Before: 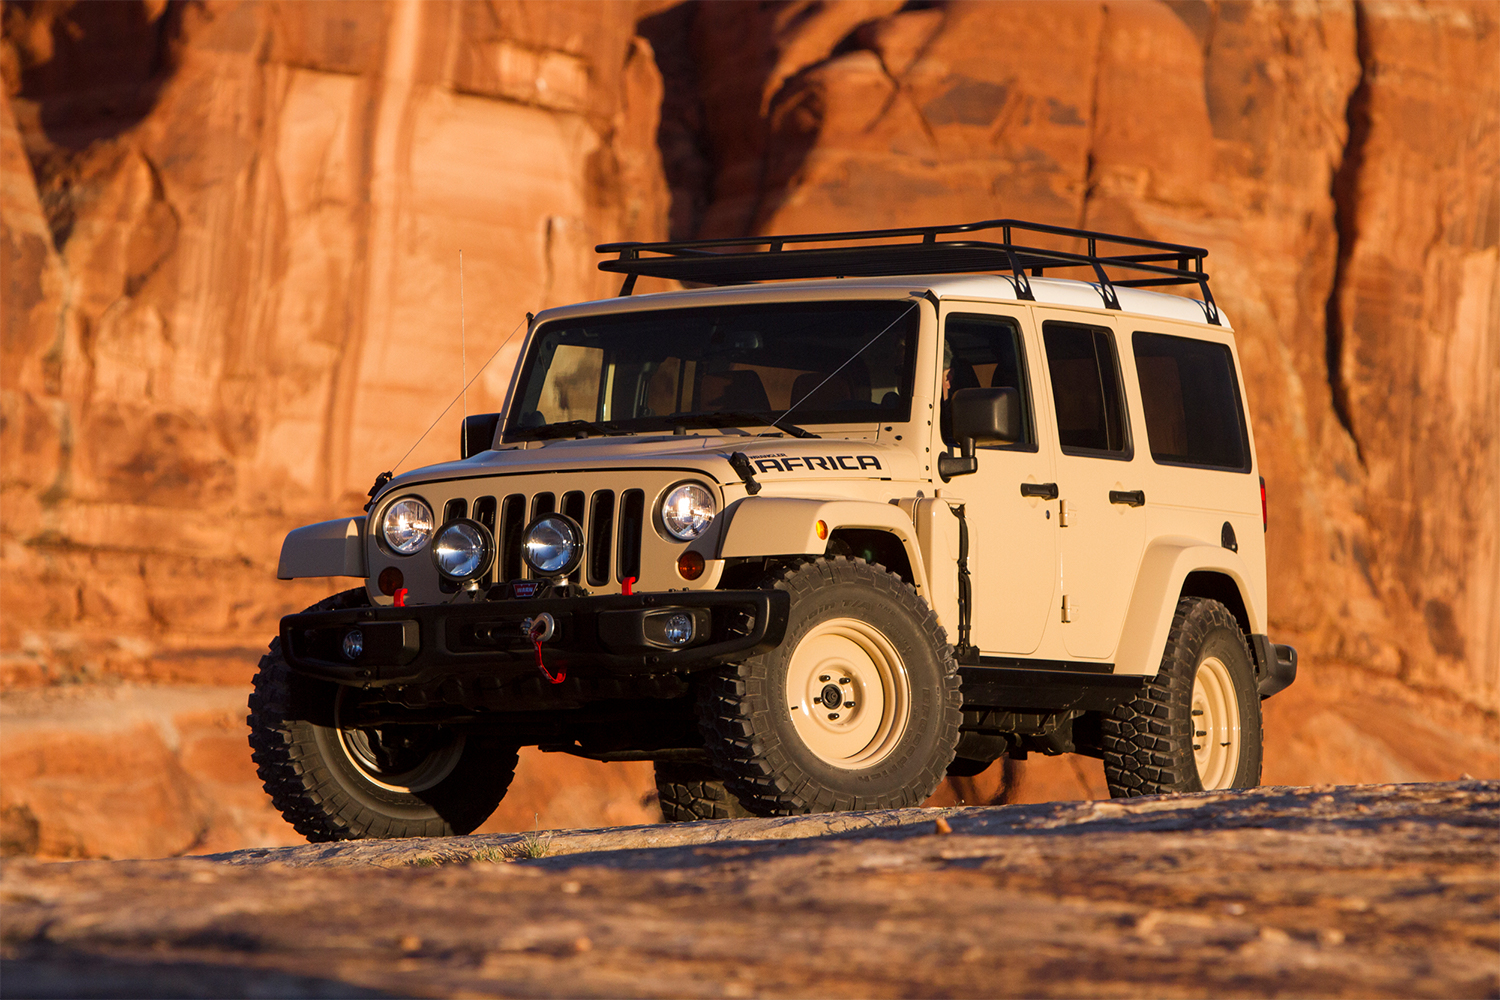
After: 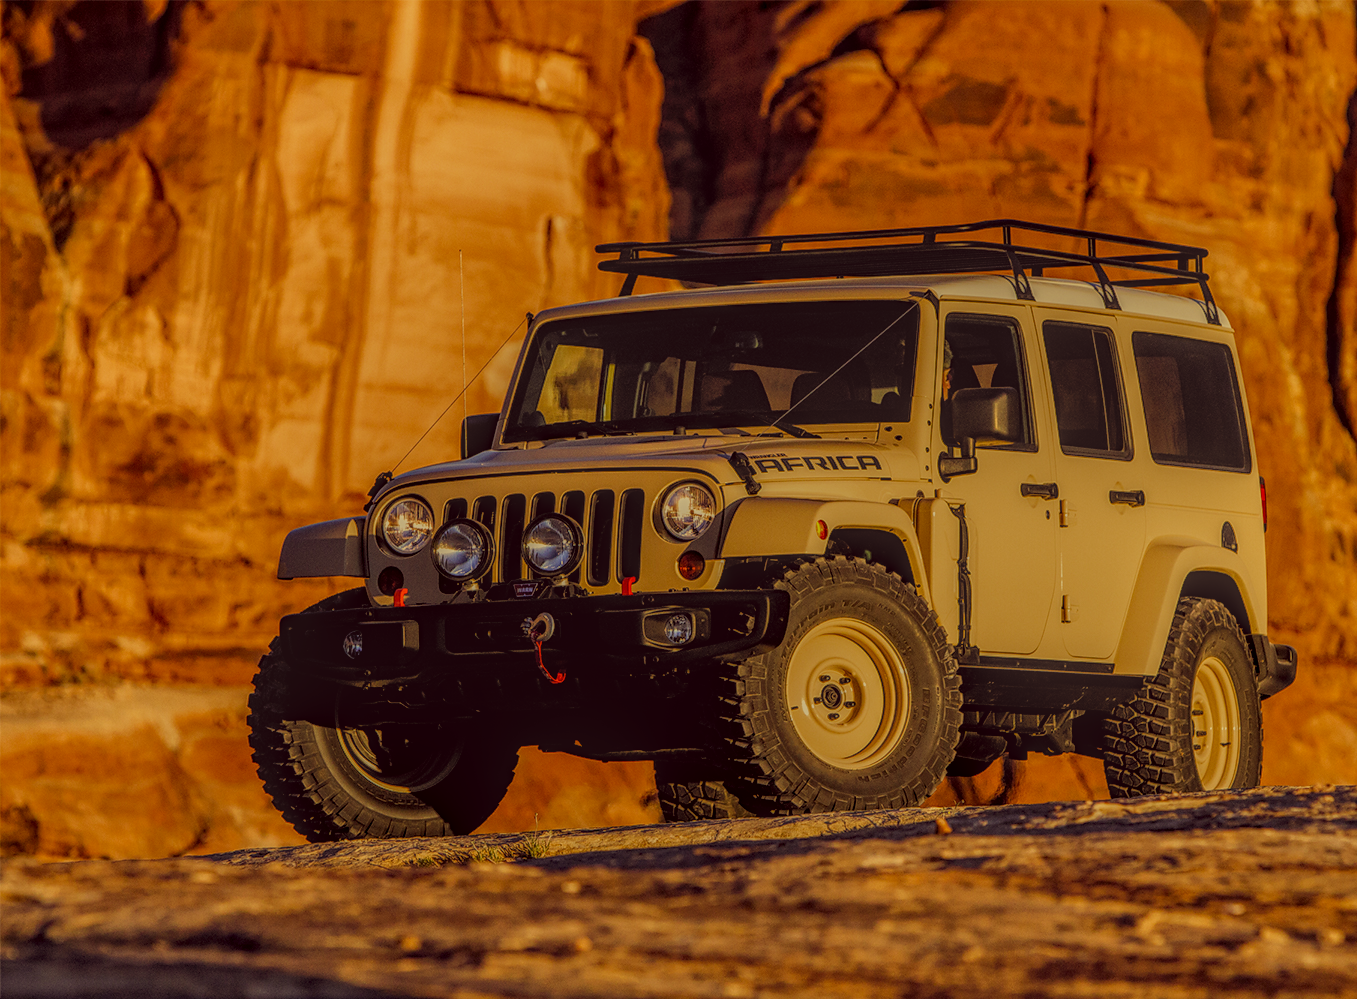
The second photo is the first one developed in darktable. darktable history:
tone equalizer: -8 EV 0.254 EV, -7 EV 0.392 EV, -6 EV 0.447 EV, -5 EV 0.251 EV, -3 EV -0.253 EV, -2 EV -0.402 EV, -1 EV -0.402 EV, +0 EV -0.255 EV, mask exposure compensation -0.498 EV
crop: right 9.482%, bottom 0.043%
filmic rgb: black relative exposure -6.92 EV, white relative exposure 5.61 EV, hardness 2.86, add noise in highlights 0.001, color science v3 (2019), use custom middle-gray values true, contrast in highlights soft
sharpen: radius 1.465, amount 0.394, threshold 1.35
exposure: exposure -0.041 EV, compensate exposure bias true, compensate highlight preservation false
color correction: highlights a* -0.531, highlights b* 39.73, shadows a* 9.87, shadows b* -0.459
local contrast: highlights 5%, shadows 1%, detail 199%, midtone range 0.244
